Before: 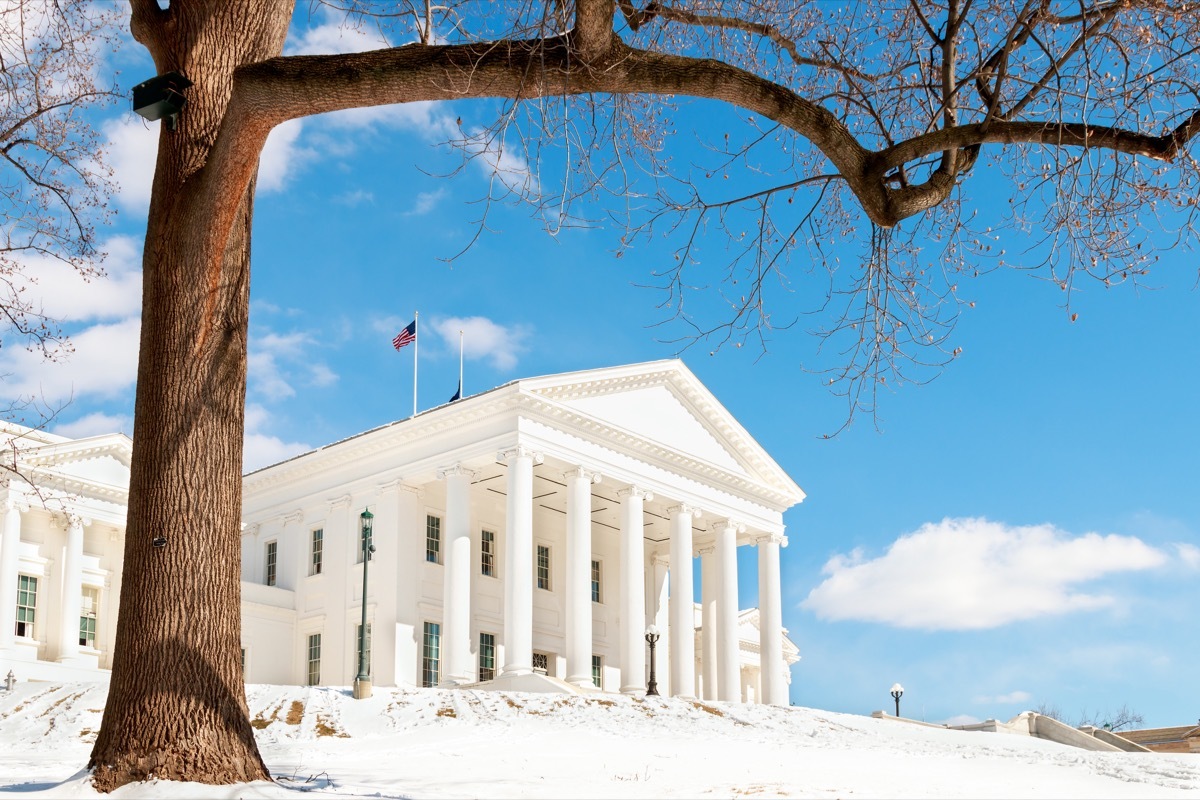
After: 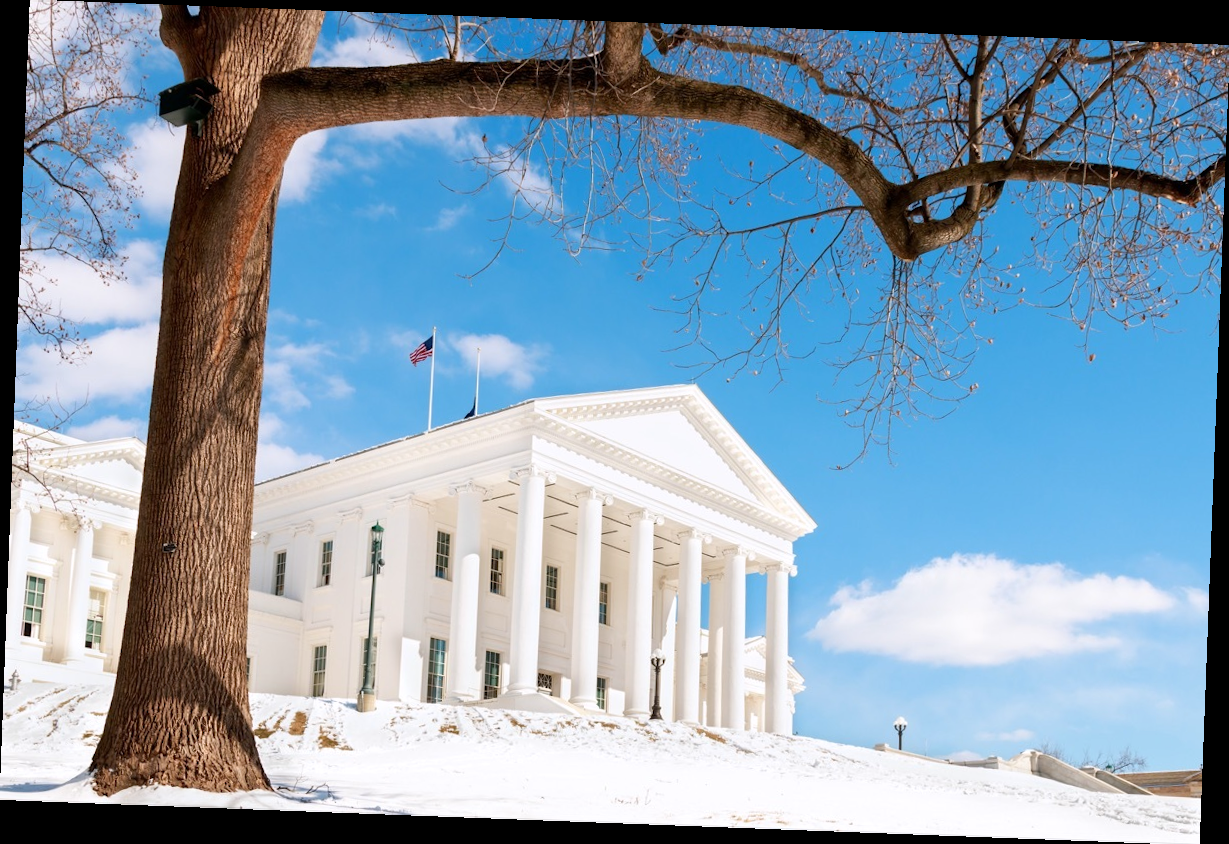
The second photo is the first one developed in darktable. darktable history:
rotate and perspective: rotation 2.17°, automatic cropping off
white balance: red 1.004, blue 1.024
